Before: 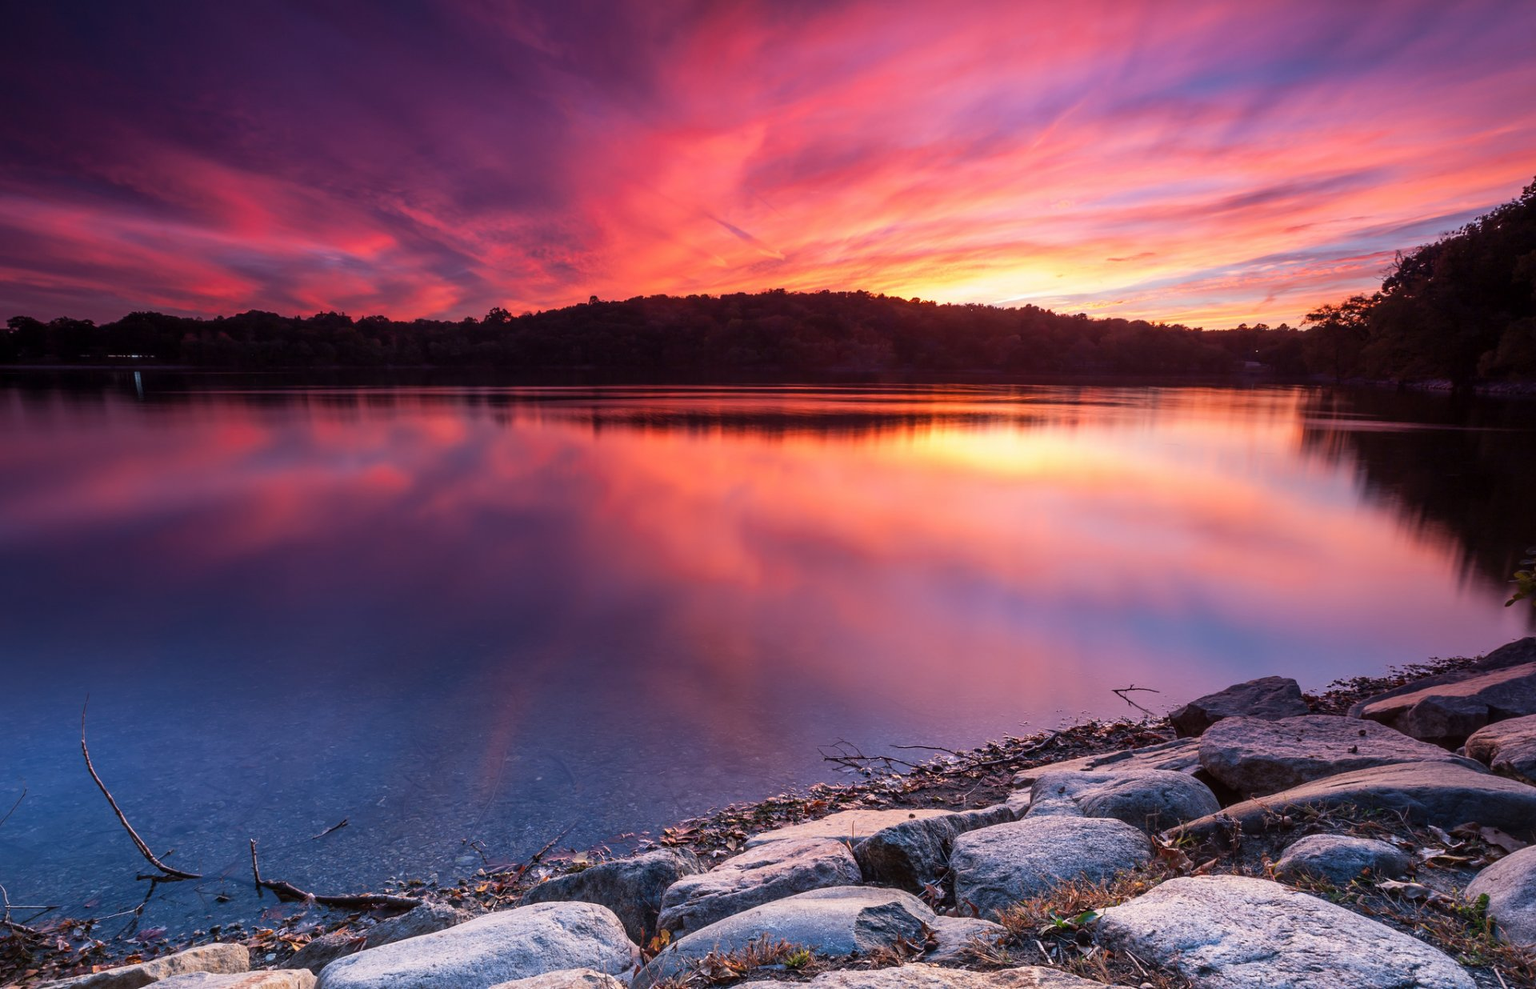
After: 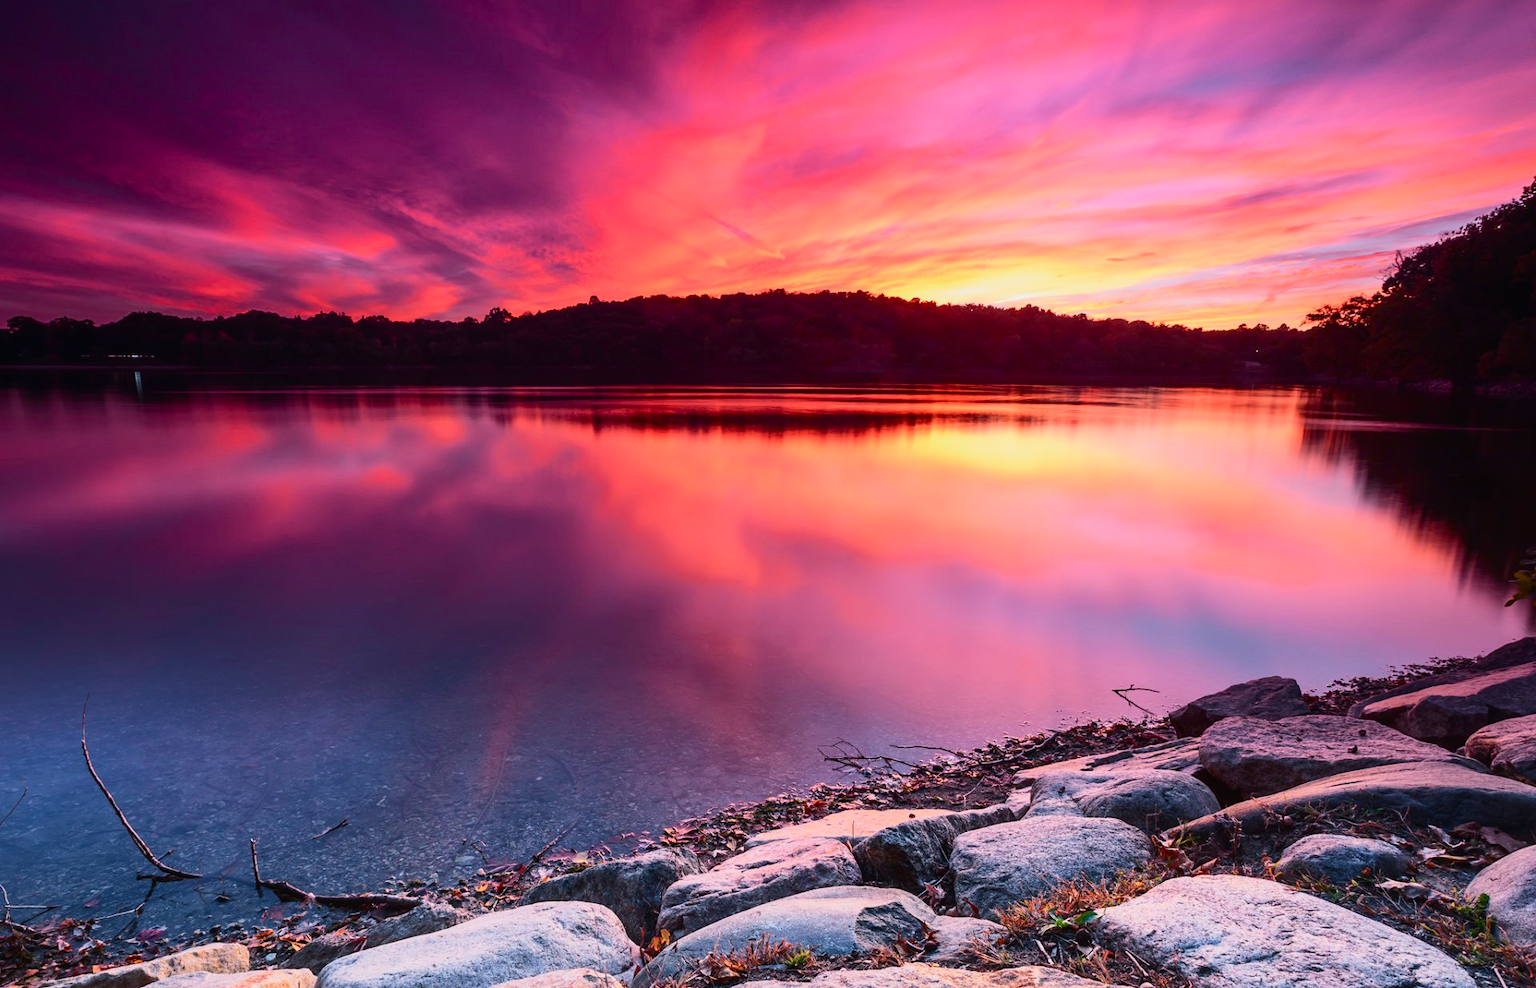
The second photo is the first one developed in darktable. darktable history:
tone curve: curves: ch0 [(0, 0.012) (0.052, 0.04) (0.107, 0.086) (0.276, 0.265) (0.461, 0.531) (0.718, 0.79) (0.921, 0.909) (0.999, 0.951)]; ch1 [(0, 0) (0.339, 0.298) (0.402, 0.363) (0.444, 0.415) (0.485, 0.469) (0.494, 0.493) (0.504, 0.501) (0.525, 0.534) (0.555, 0.587) (0.594, 0.647) (1, 1)]; ch2 [(0, 0) (0.48, 0.48) (0.504, 0.5) (0.535, 0.557) (0.581, 0.623) (0.649, 0.683) (0.824, 0.815) (1, 1)], color space Lab, independent channels, preserve colors none
